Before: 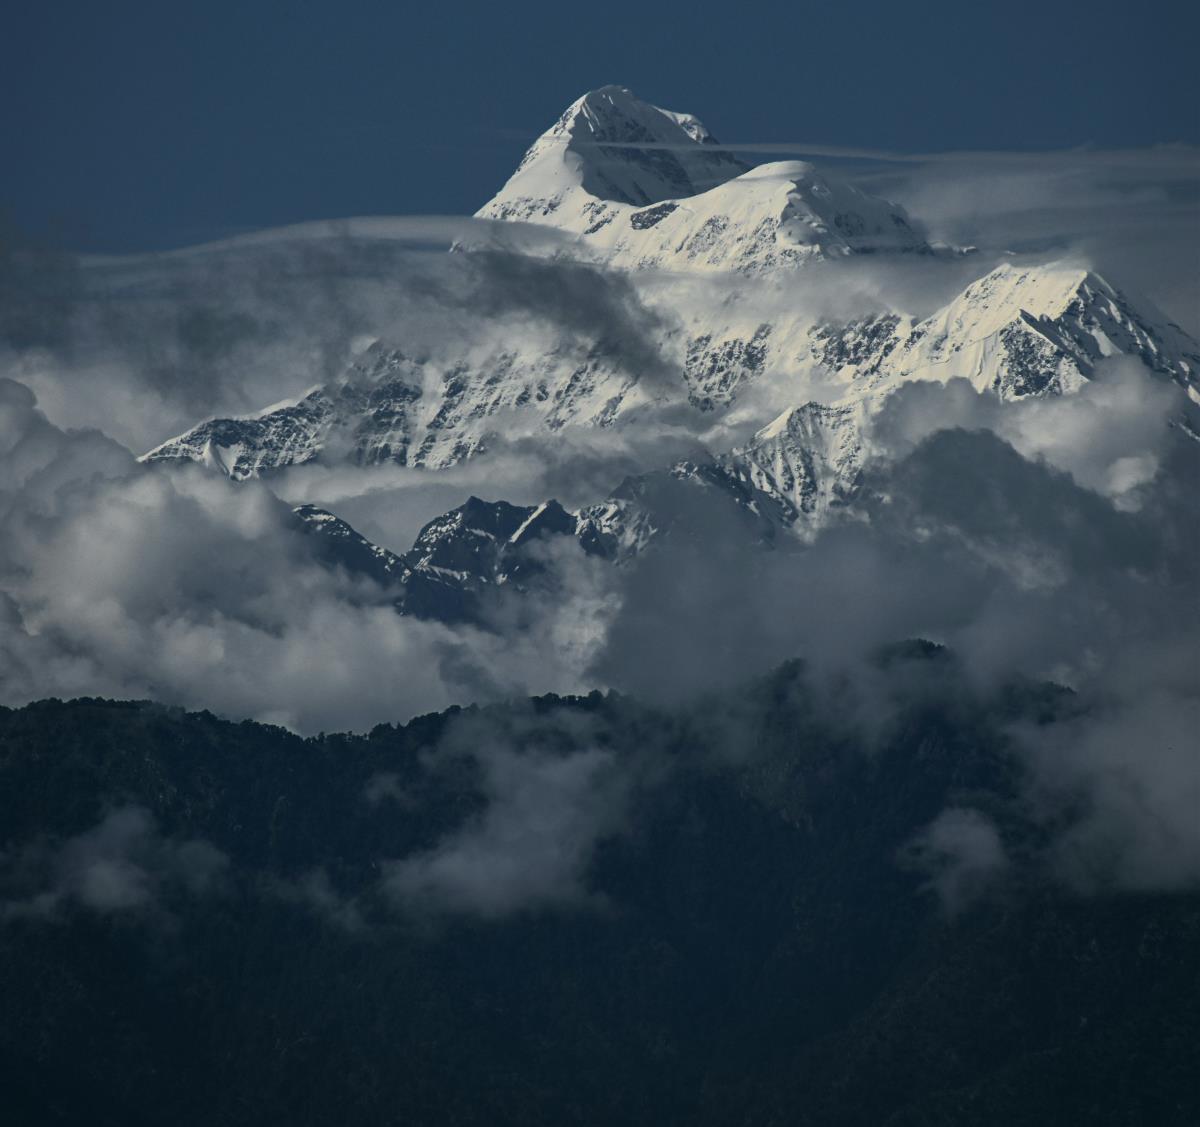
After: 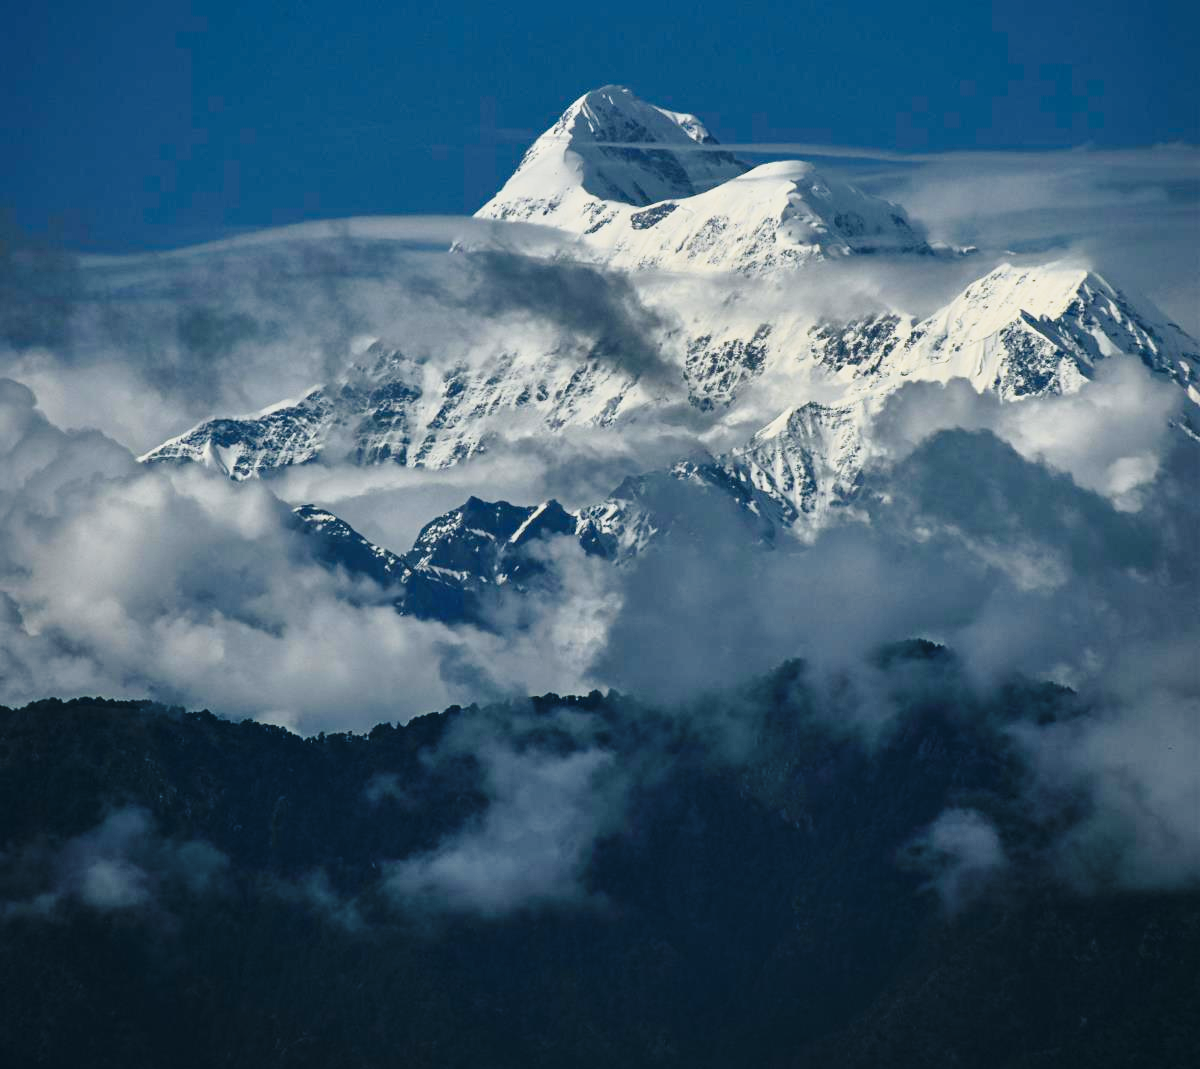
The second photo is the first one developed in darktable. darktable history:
crop and rotate: top 0%, bottom 5.097%
contrast brightness saturation: contrast 0.04, saturation 0.16
shadows and highlights: shadows 24.5, highlights -78.15, soften with gaussian
base curve: curves: ch0 [(0, 0) (0.028, 0.03) (0.121, 0.232) (0.46, 0.748) (0.859, 0.968) (1, 1)], preserve colors none
